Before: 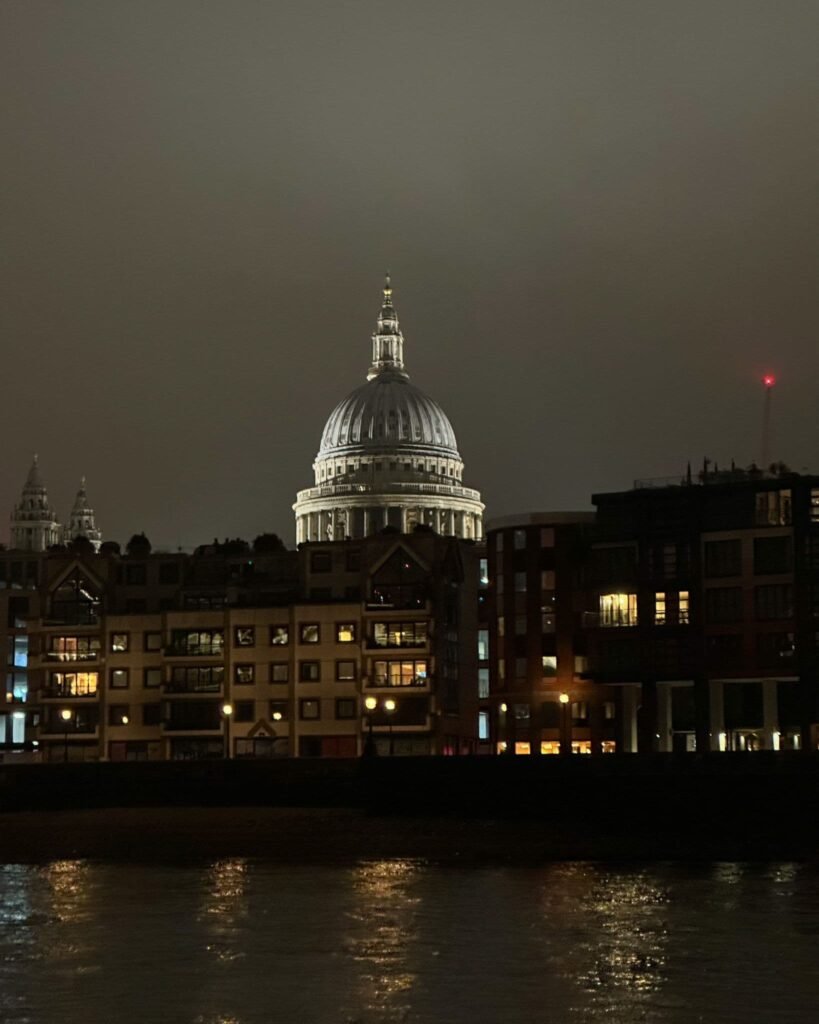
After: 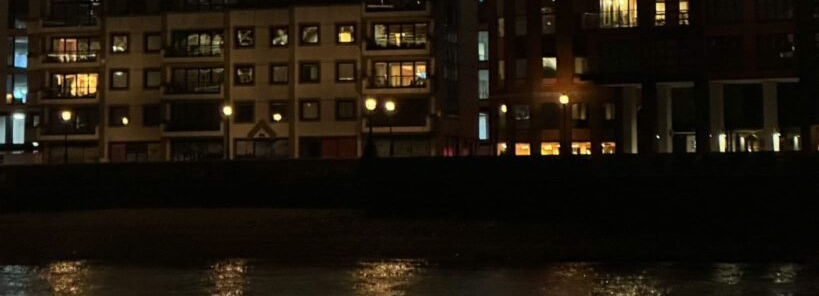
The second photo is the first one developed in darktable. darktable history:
crop and rotate: top 58.507%, bottom 12.499%
